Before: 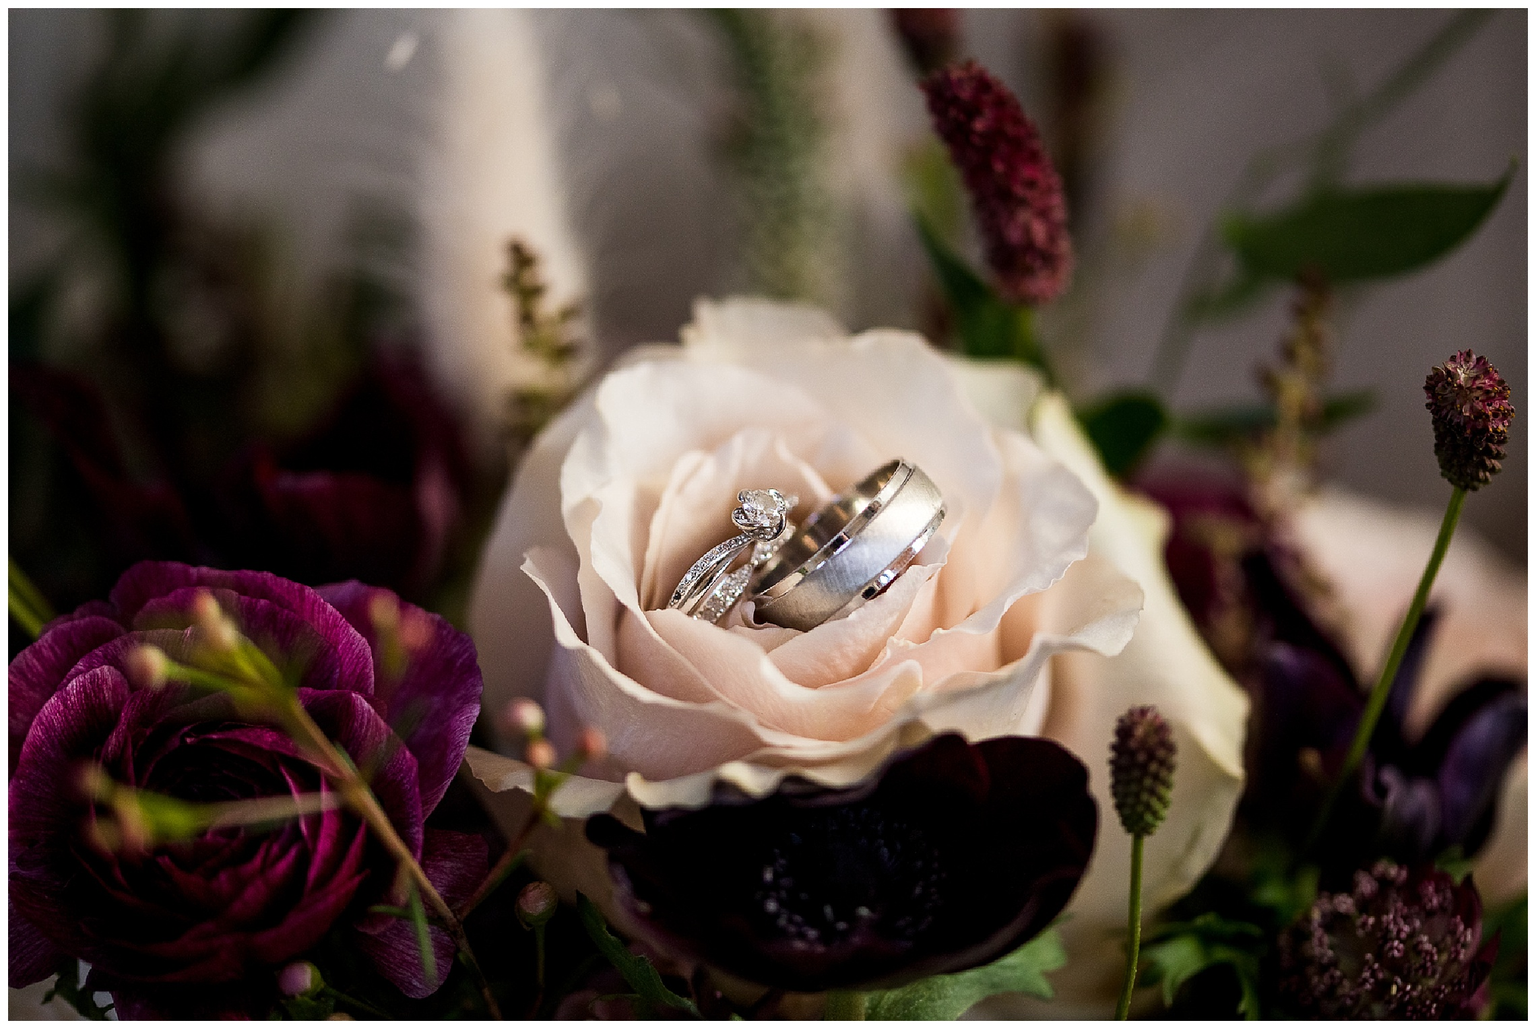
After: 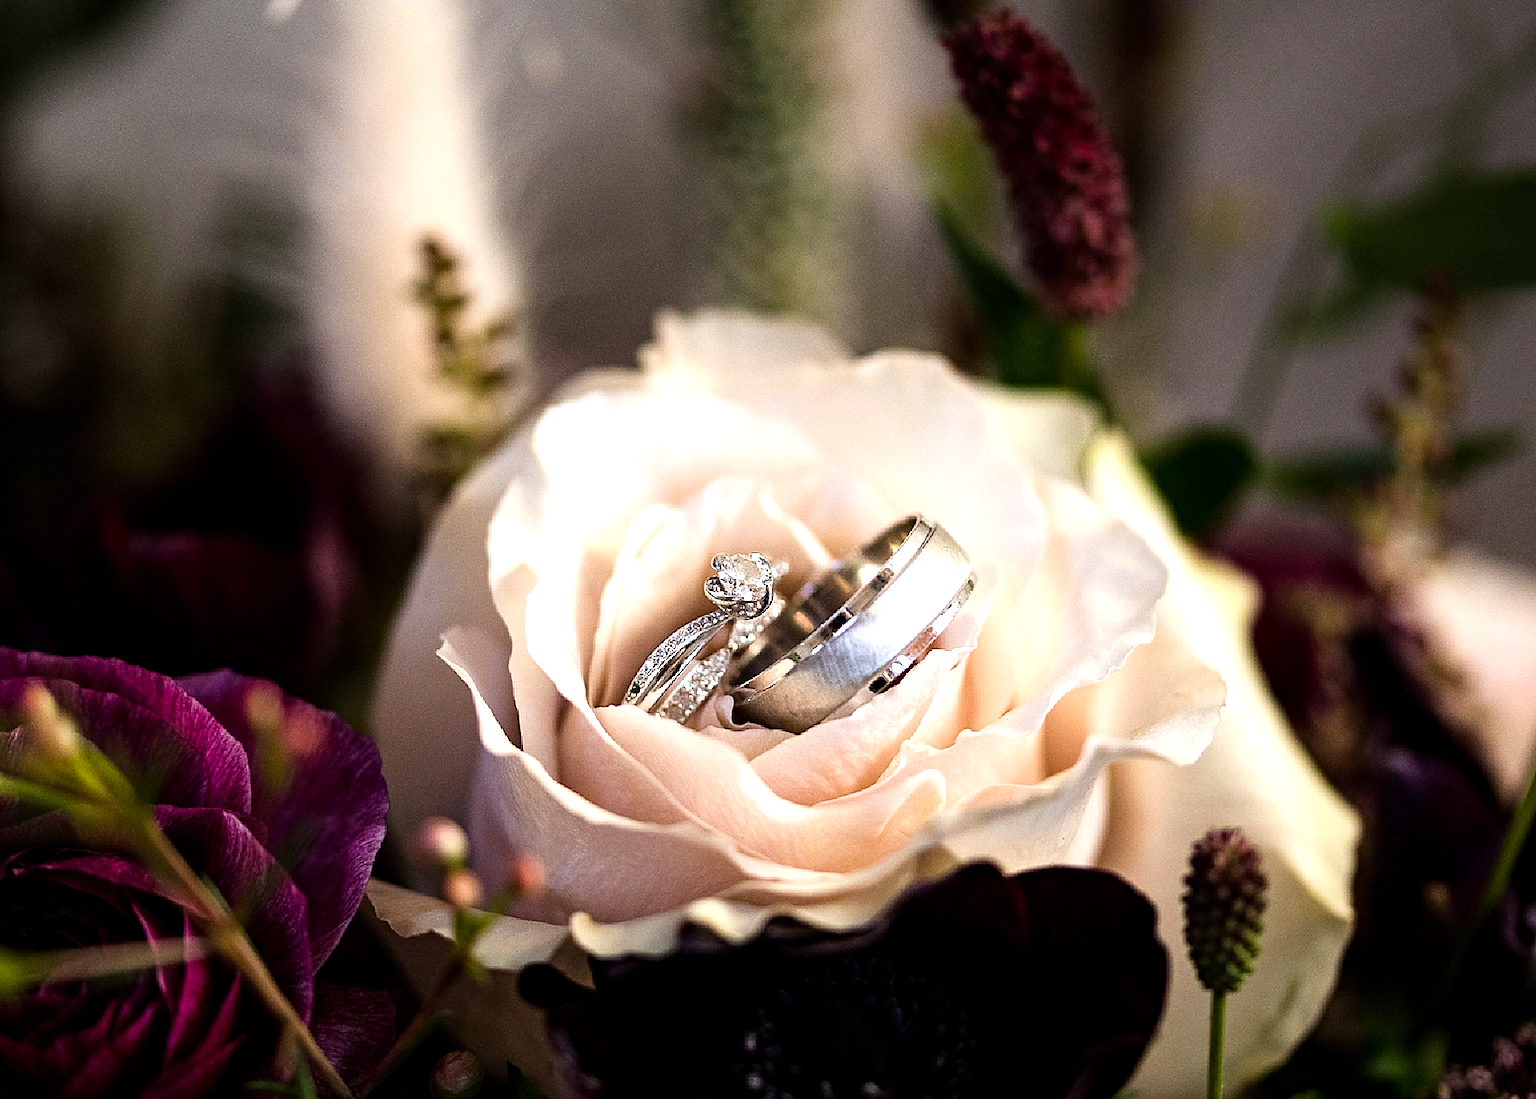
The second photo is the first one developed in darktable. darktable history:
crop: left 11.458%, top 5.135%, right 9.562%, bottom 10.519%
haze removal: compatibility mode true, adaptive false
tone equalizer: -8 EV -0.74 EV, -7 EV -0.709 EV, -6 EV -0.616 EV, -5 EV -0.404 EV, -3 EV 0.388 EV, -2 EV 0.6 EV, -1 EV 0.689 EV, +0 EV 0.721 EV, mask exposure compensation -0.497 EV
